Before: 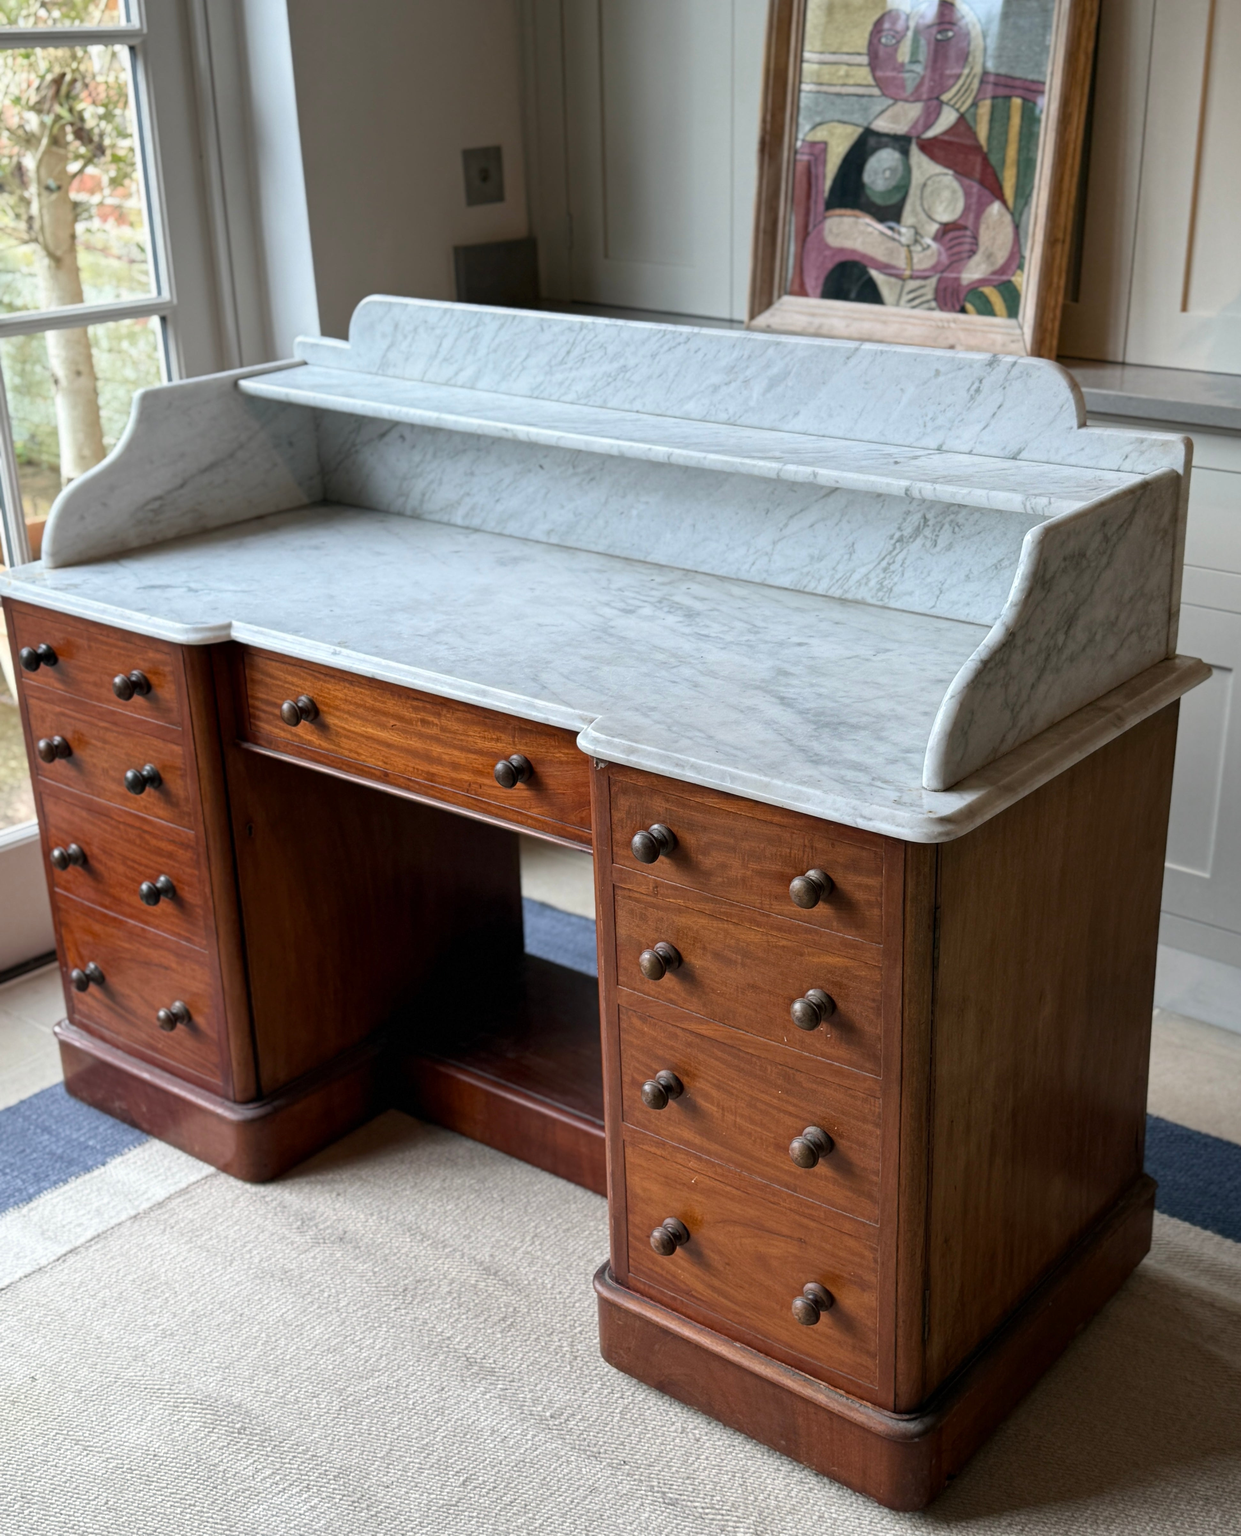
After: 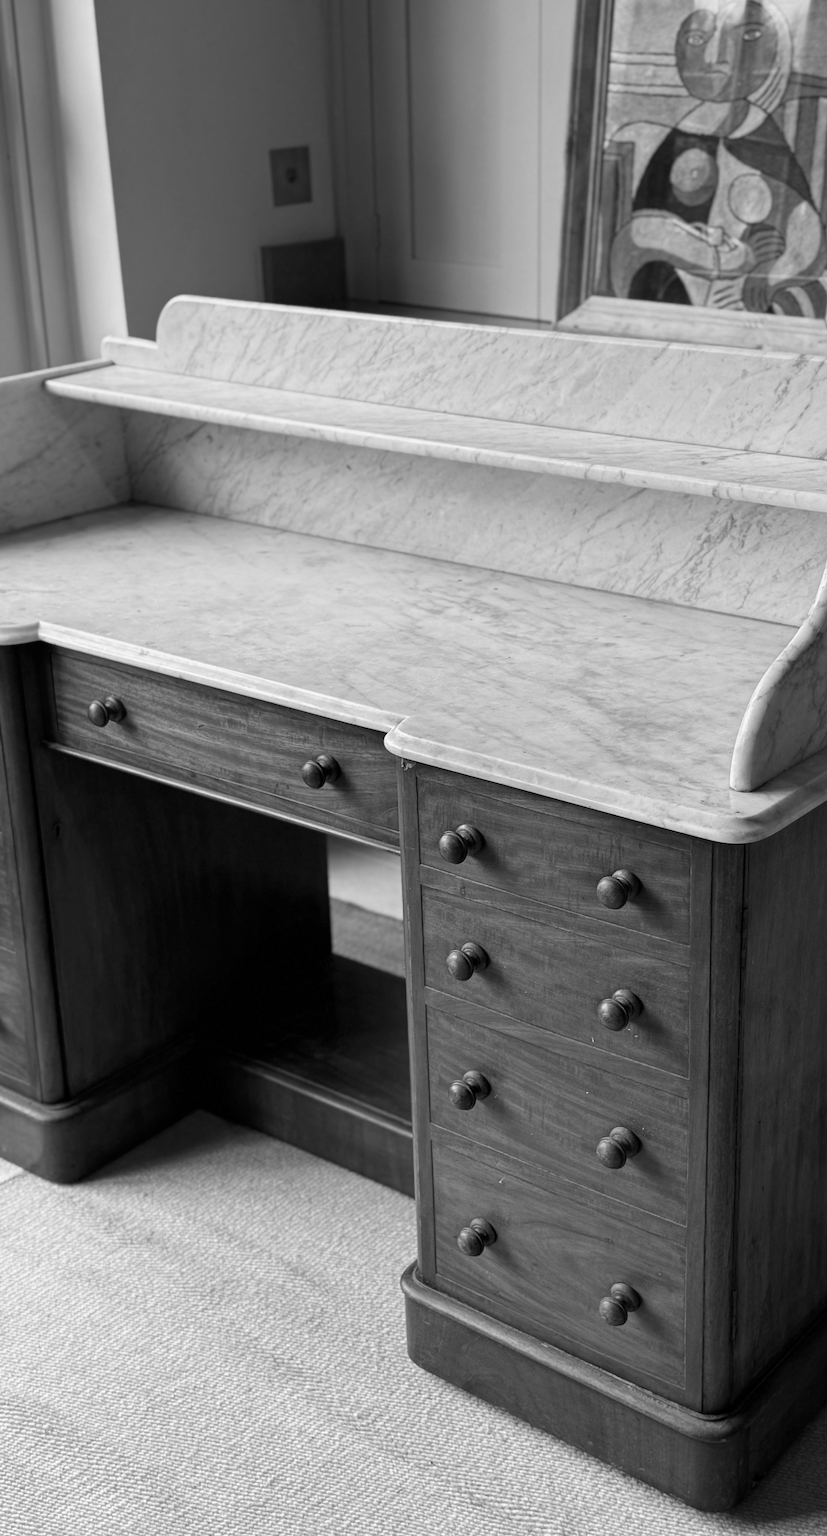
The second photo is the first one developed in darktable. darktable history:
monochrome: a 32, b 64, size 2.3
crop and rotate: left 15.546%, right 17.787%
